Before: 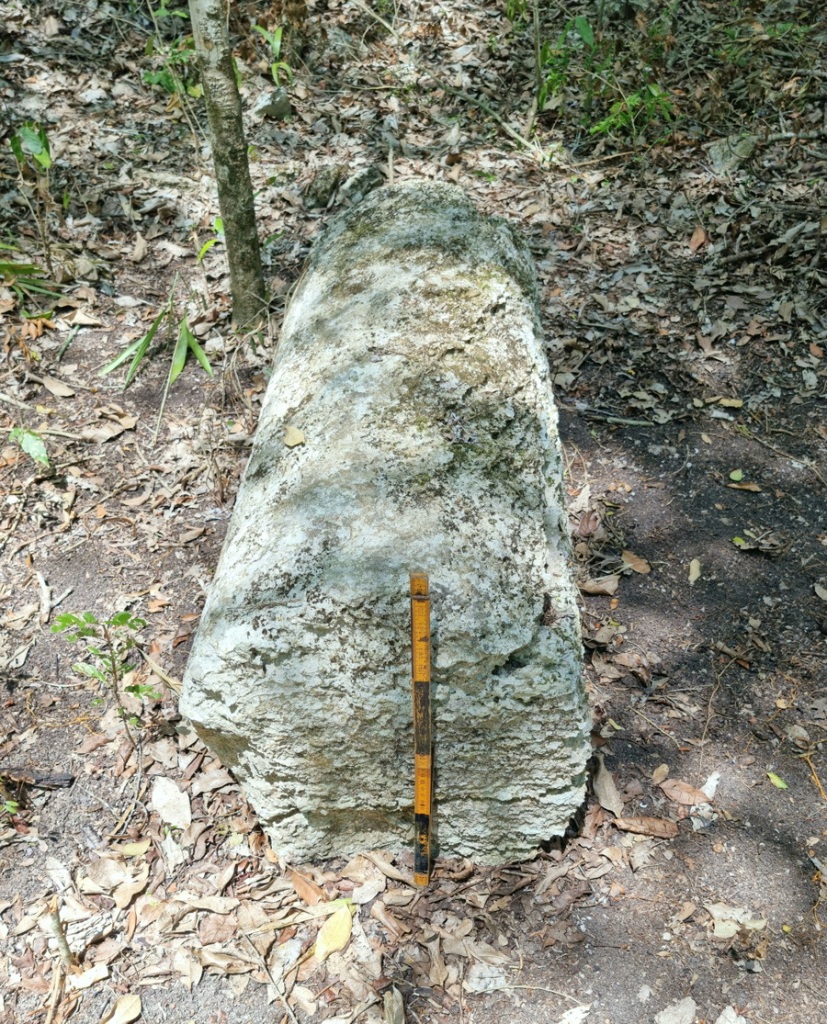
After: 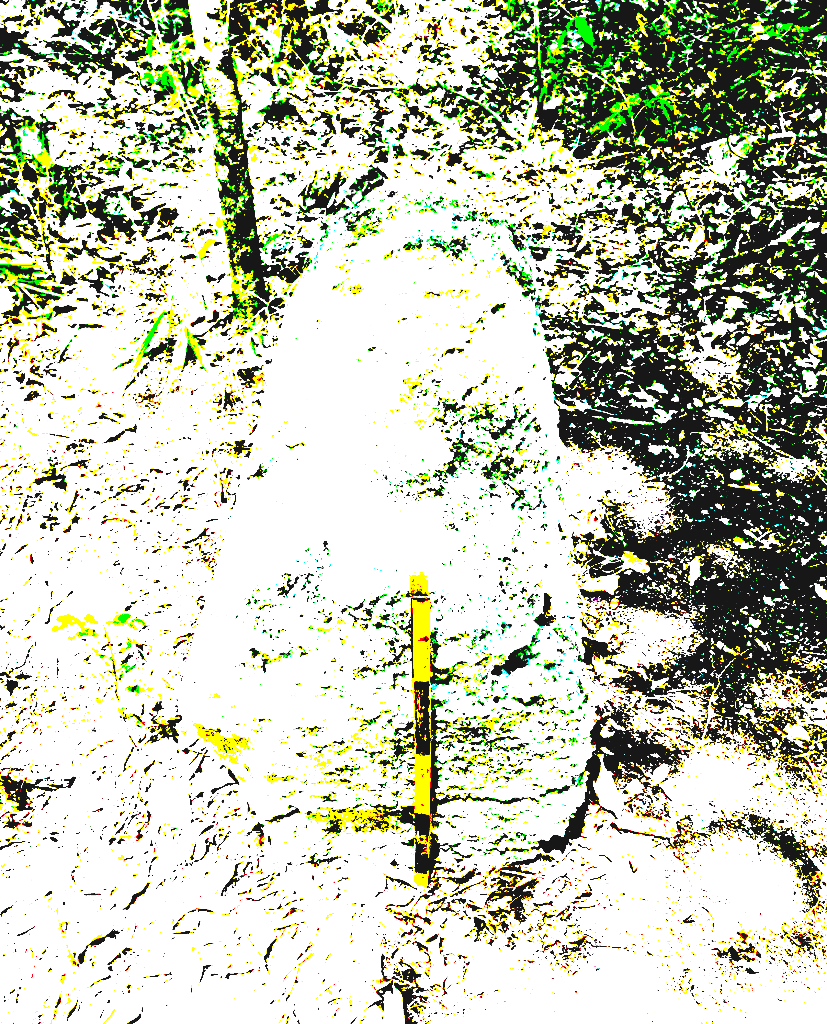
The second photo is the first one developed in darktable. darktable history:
color balance: lift [1.001, 1.007, 1, 0.993], gamma [1.023, 1.026, 1.01, 0.974], gain [0.964, 1.059, 1.073, 0.927]
exposure: black level correction 0.1, exposure 3 EV, compensate highlight preservation false
levels: levels [0.101, 0.578, 0.953]
base curve: curves: ch0 [(0, 0.036) (0.083, 0.04) (0.804, 1)], preserve colors none
